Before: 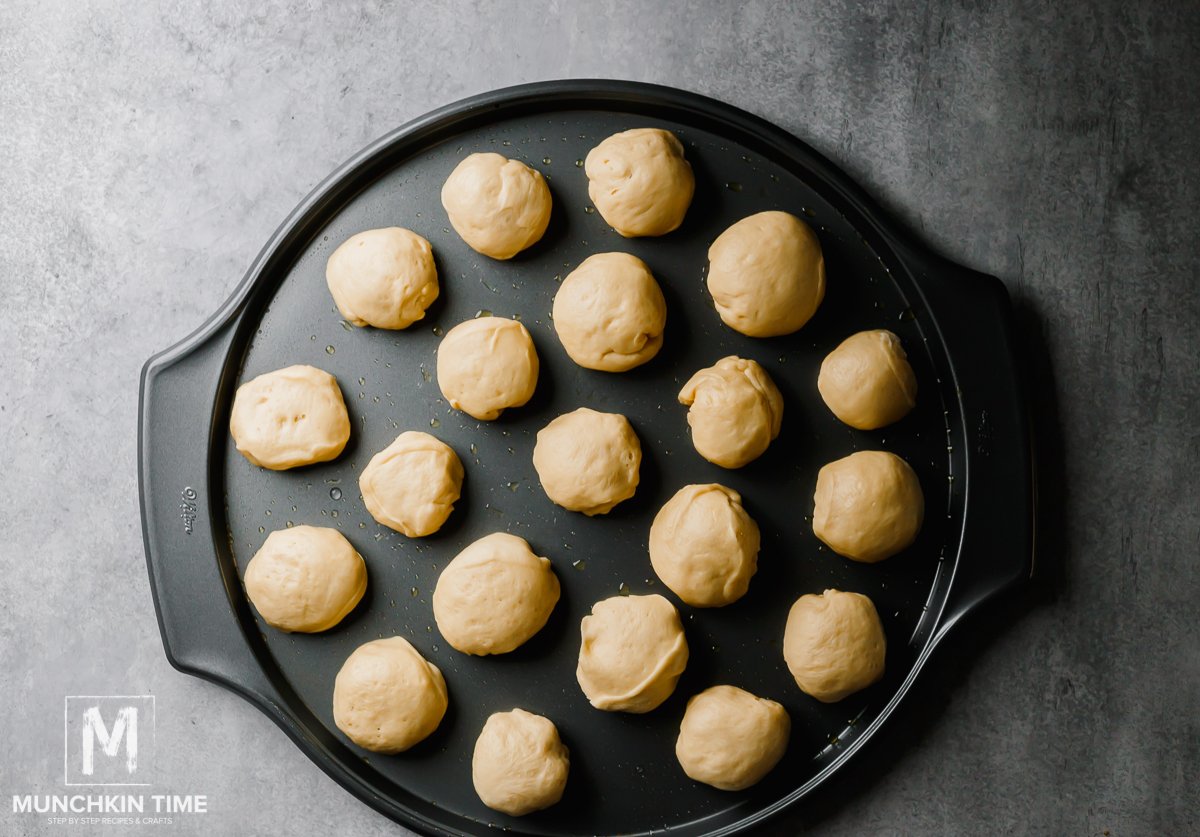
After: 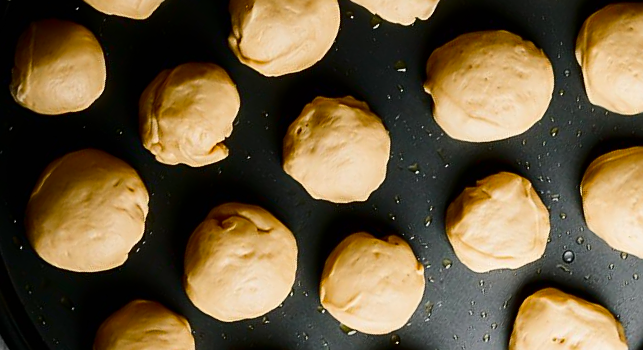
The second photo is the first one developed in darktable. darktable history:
contrast brightness saturation: contrast 0.21, brightness -0.113, saturation 0.208
sharpen: on, module defaults
crop and rotate: angle 147.72°, left 9.157%, top 15.556%, right 4.422%, bottom 17.039%
